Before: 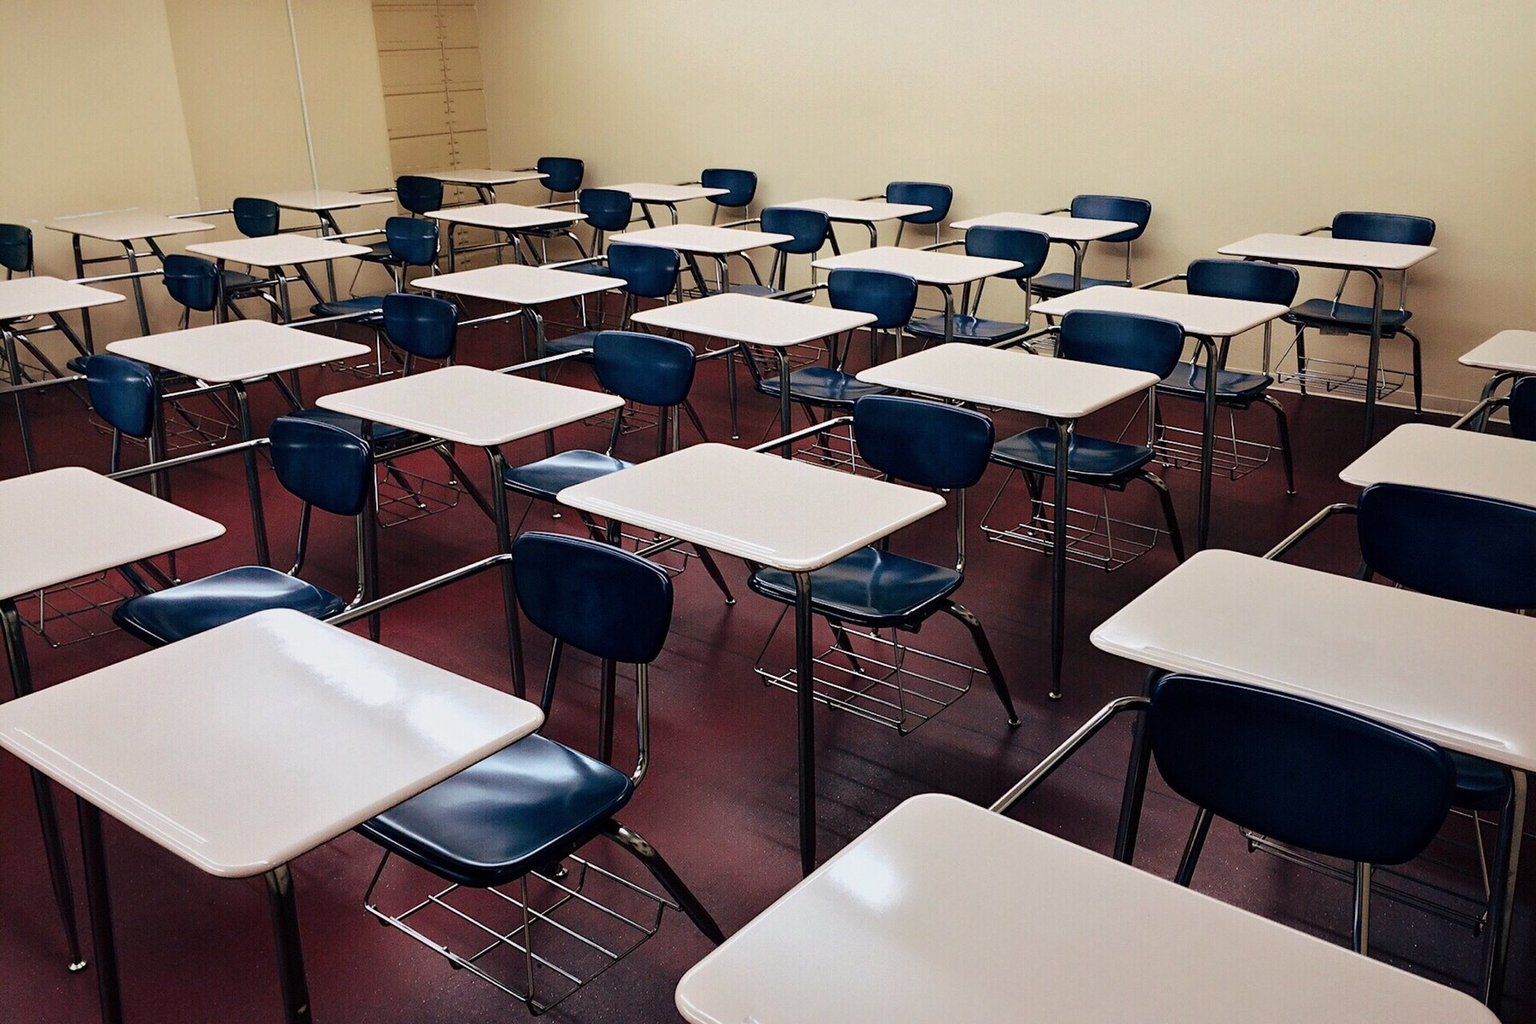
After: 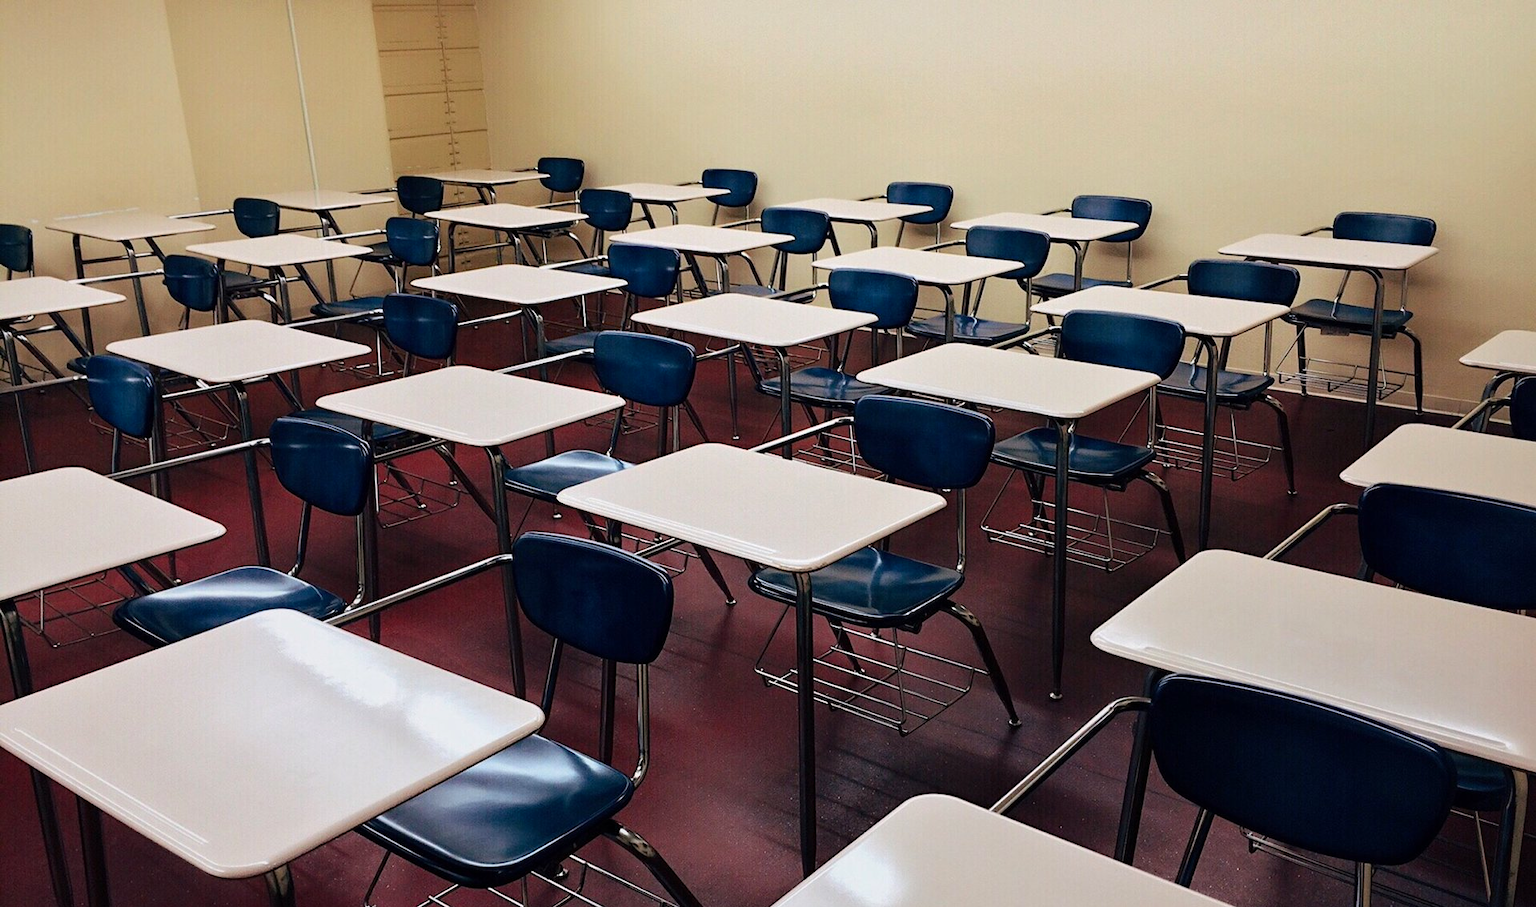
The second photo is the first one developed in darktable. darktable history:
tone equalizer: edges refinement/feathering 500, mask exposure compensation -1.57 EV, preserve details no
crop and rotate: top 0%, bottom 11.372%
contrast brightness saturation: saturation 0.105
